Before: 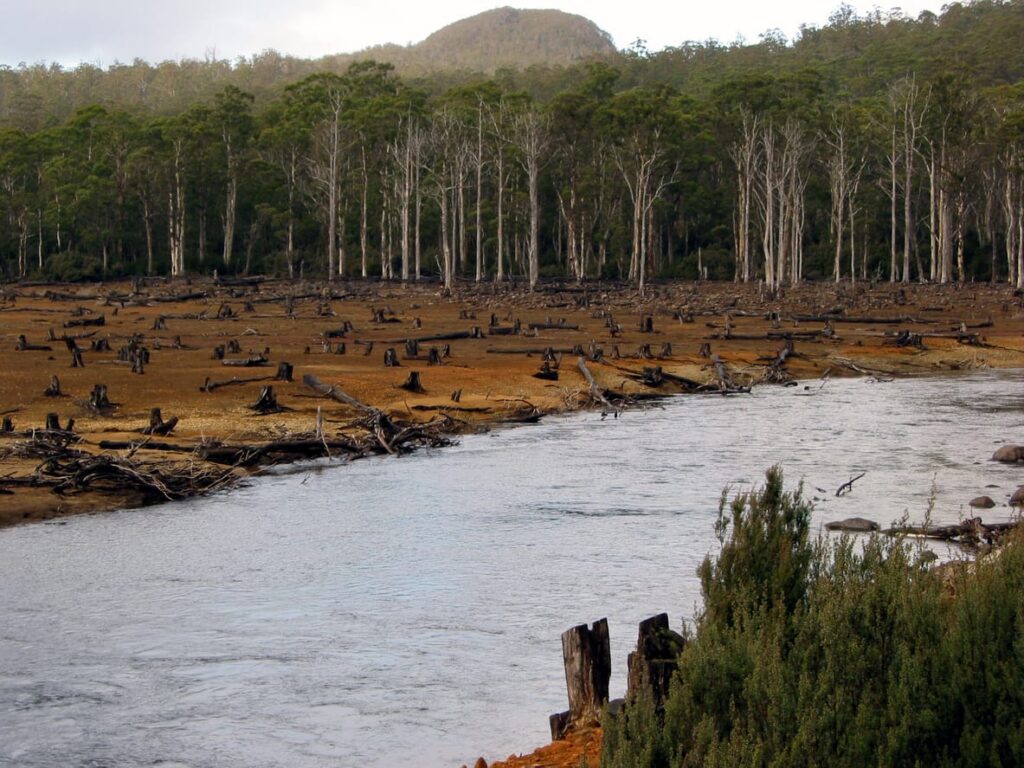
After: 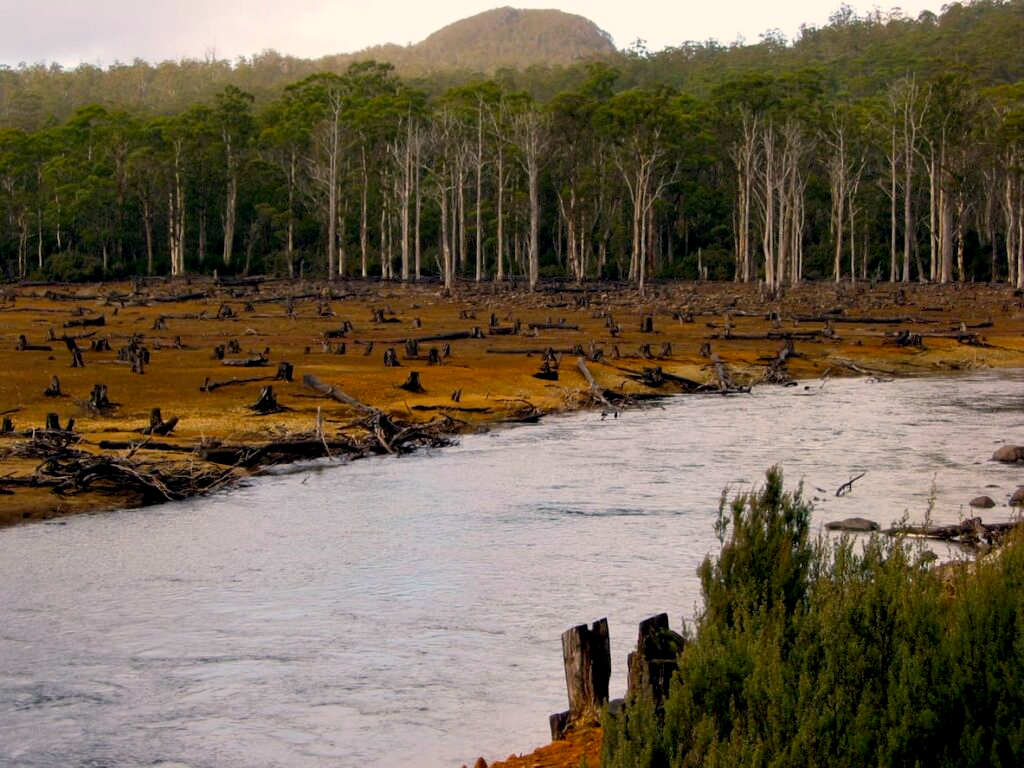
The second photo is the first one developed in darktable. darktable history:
color balance rgb: highlights gain › chroma 2.887%, highlights gain › hue 60.89°, global offset › luminance -0.49%, perceptual saturation grading › global saturation 19.427%, global vibrance 20%
